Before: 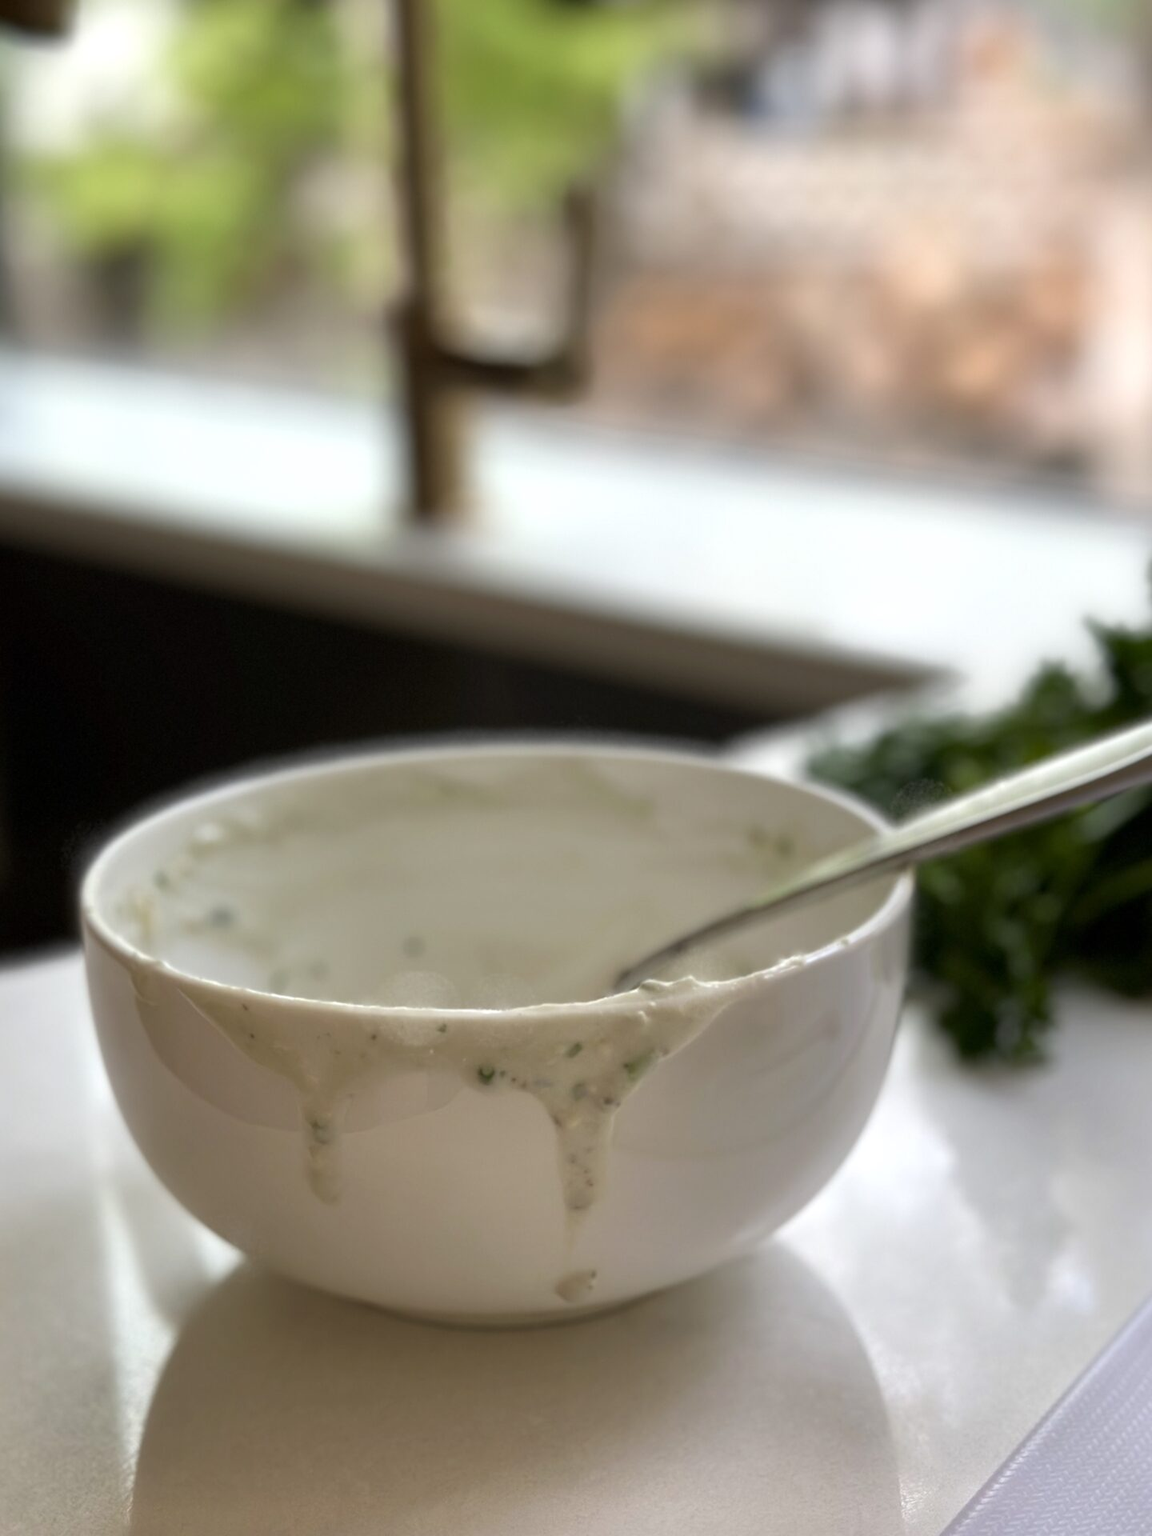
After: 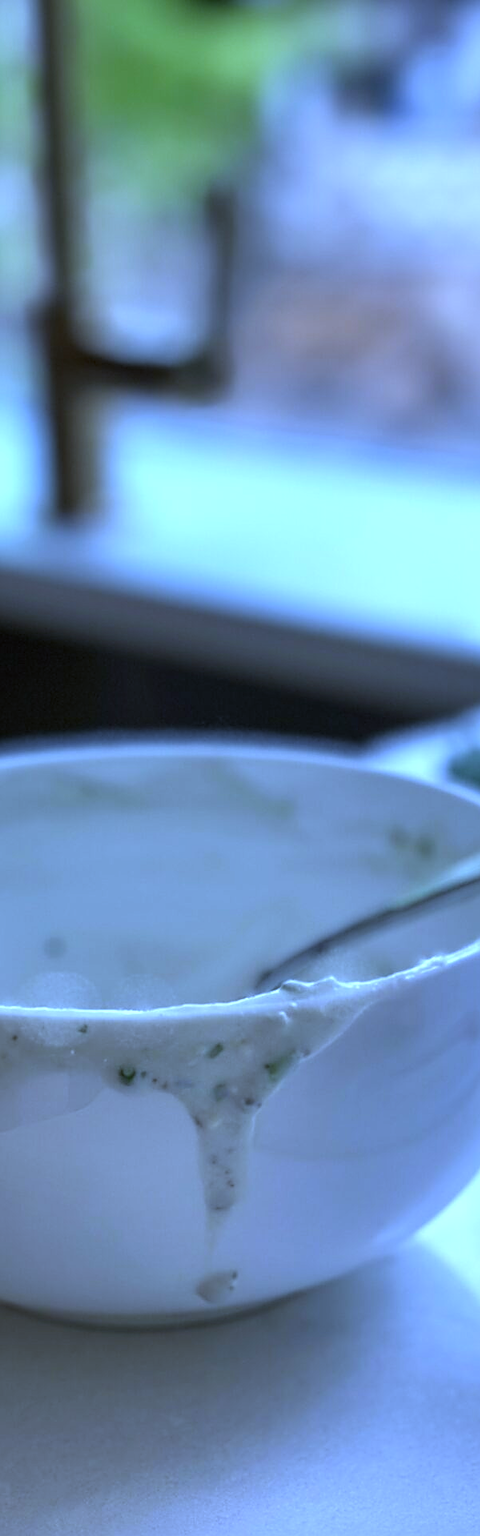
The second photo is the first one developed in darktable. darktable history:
local contrast: on, module defaults
crop: left 31.229%, right 27.105%
white balance: red 0.766, blue 1.537
sharpen: on, module defaults
